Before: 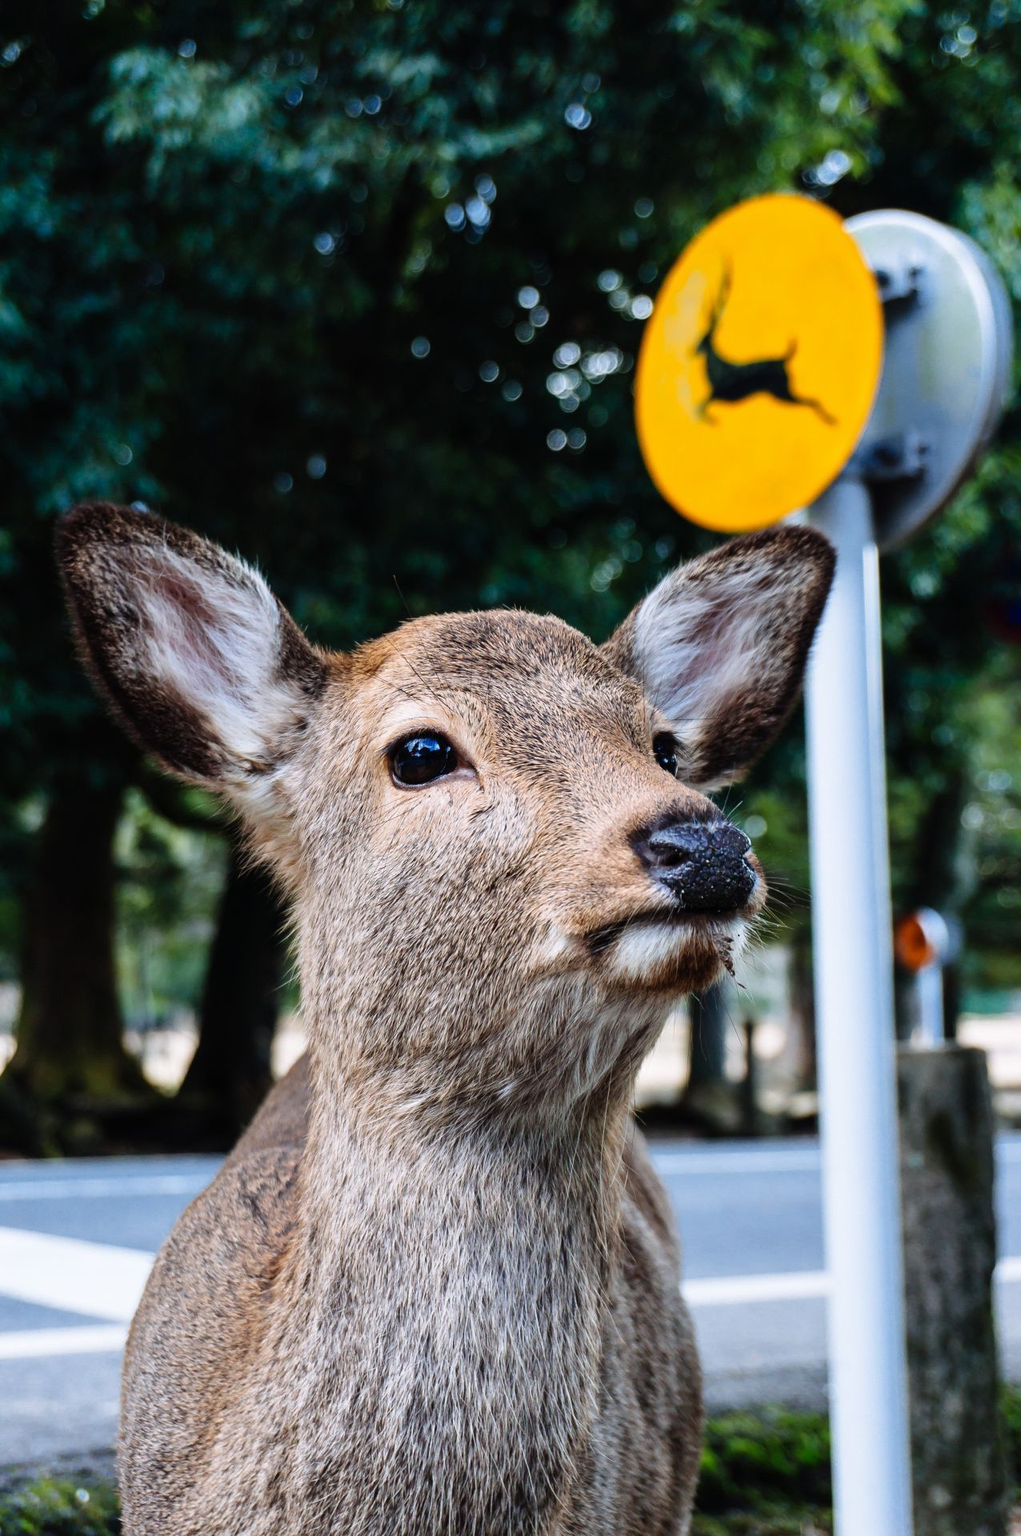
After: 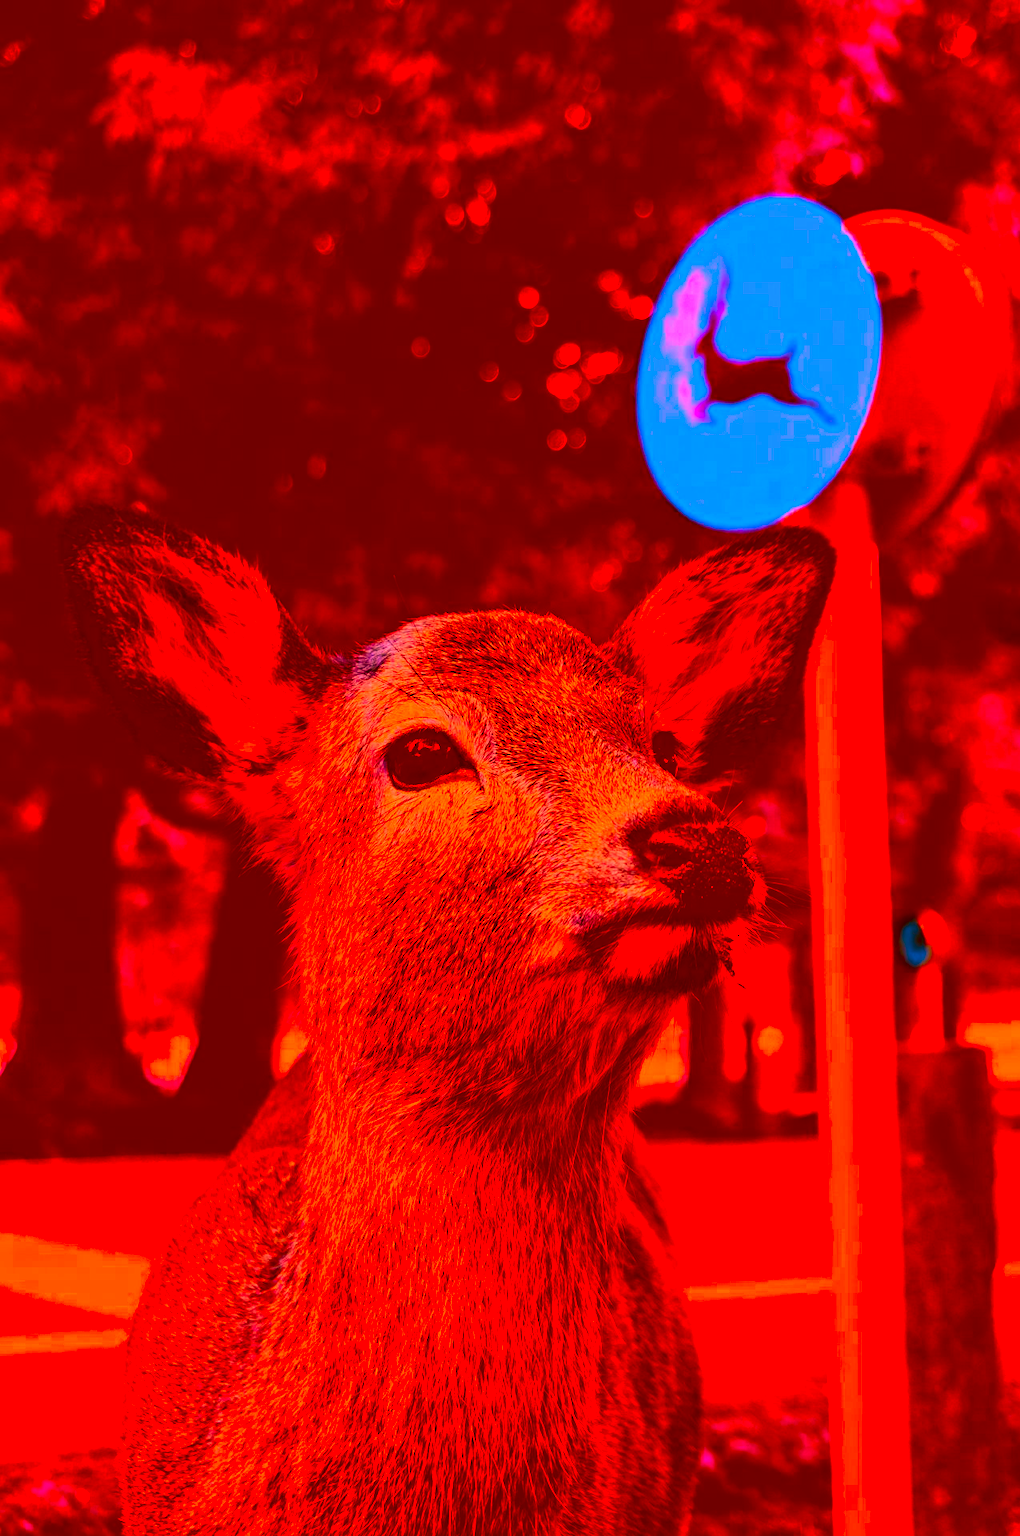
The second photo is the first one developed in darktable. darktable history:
color correction: highlights a* -39.62, highlights b* -39.45, shadows a* -39.57, shadows b* -39.92, saturation -2.95
contrast brightness saturation: contrast 0.103, brightness -0.263, saturation 0.149
